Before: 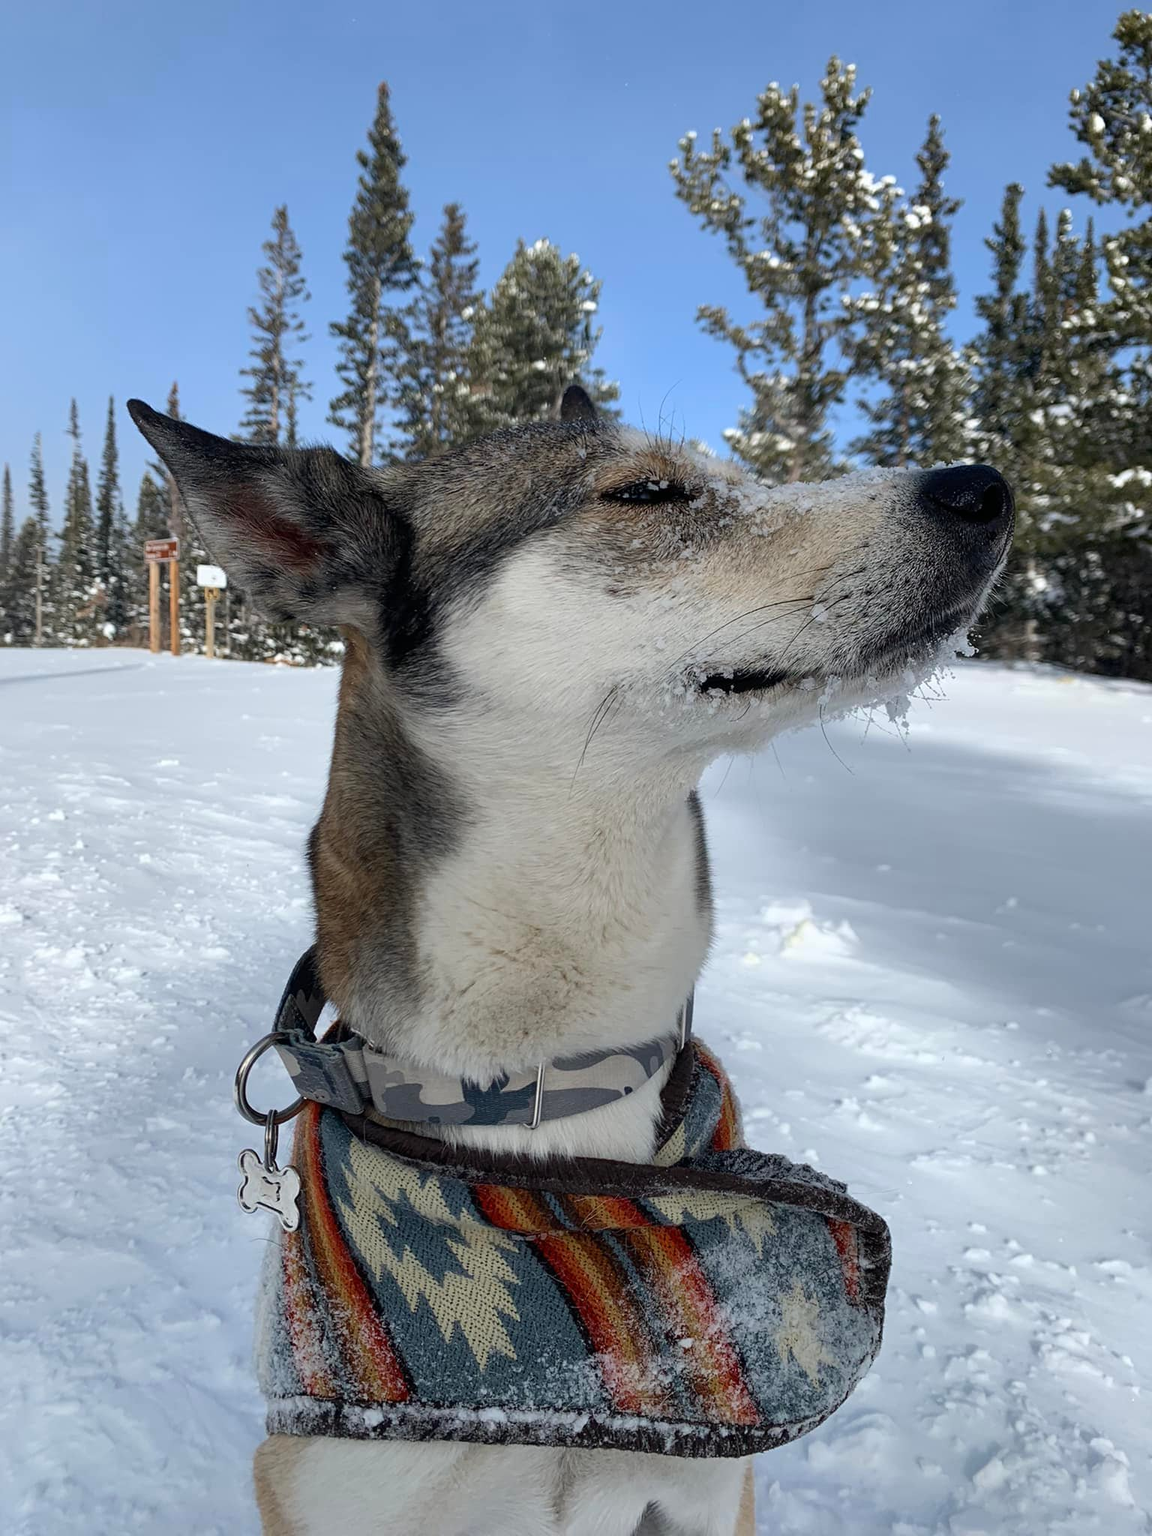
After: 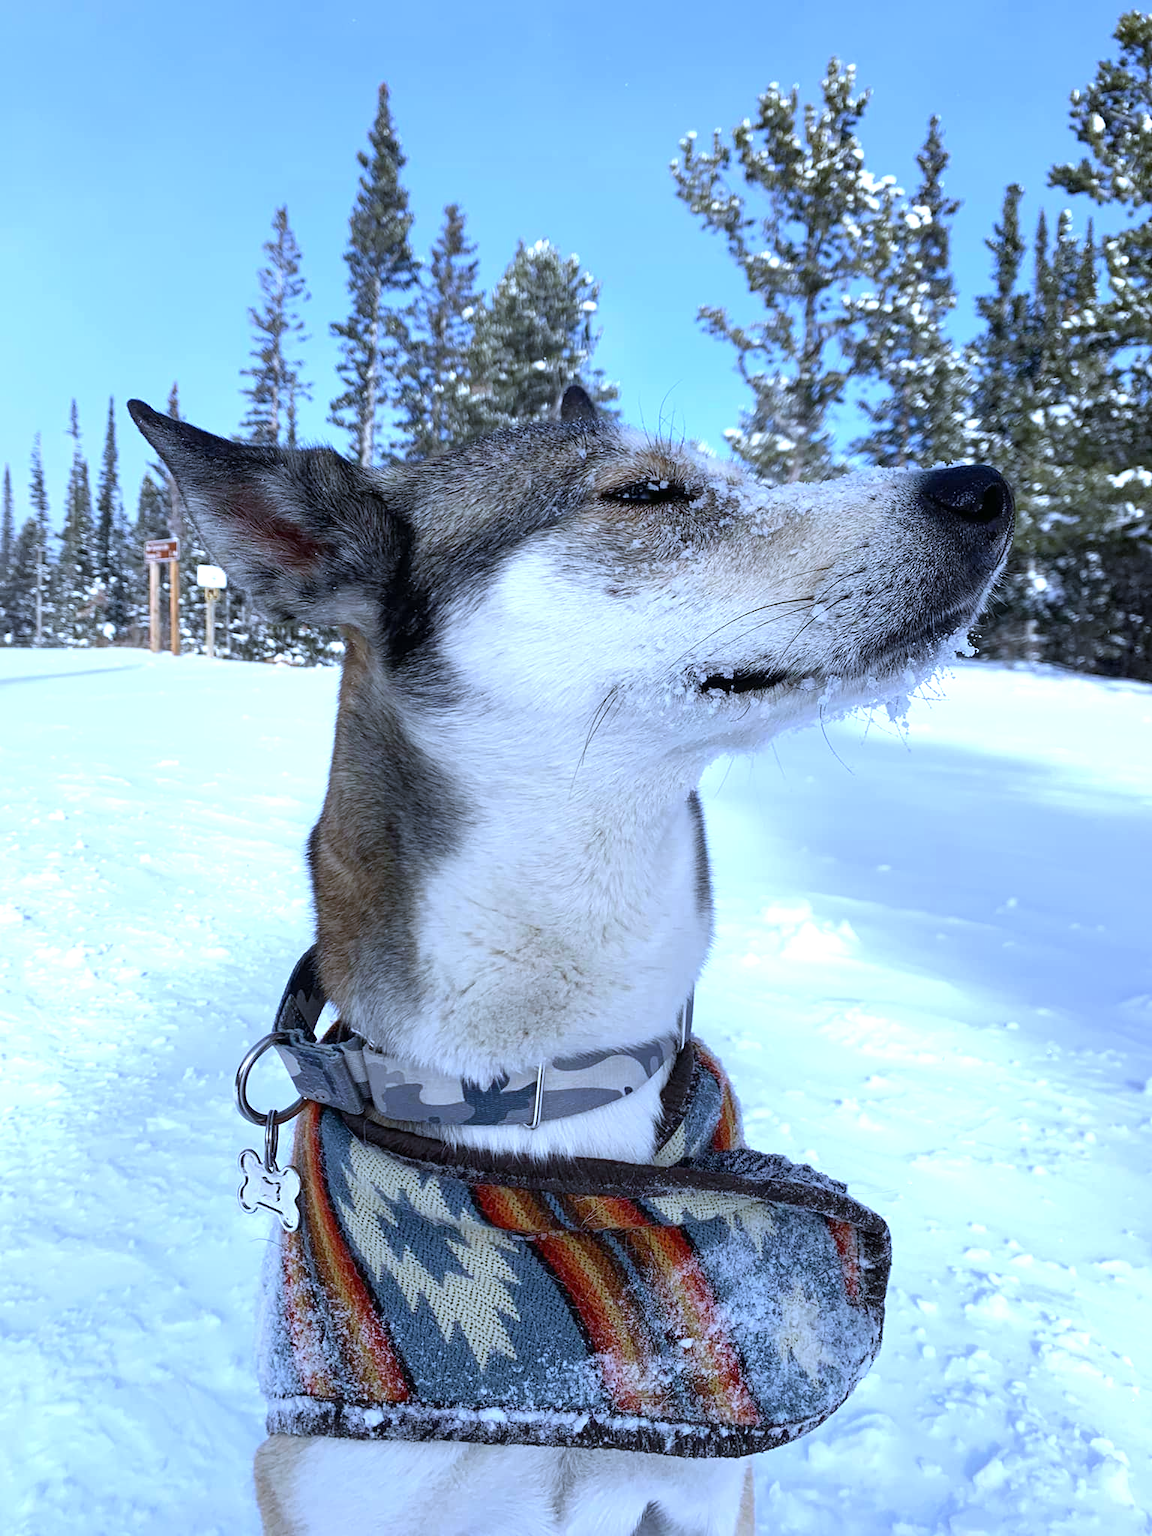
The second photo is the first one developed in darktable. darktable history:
white balance: red 0.871, blue 1.249
exposure: exposure 0.74 EV, compensate highlight preservation false
